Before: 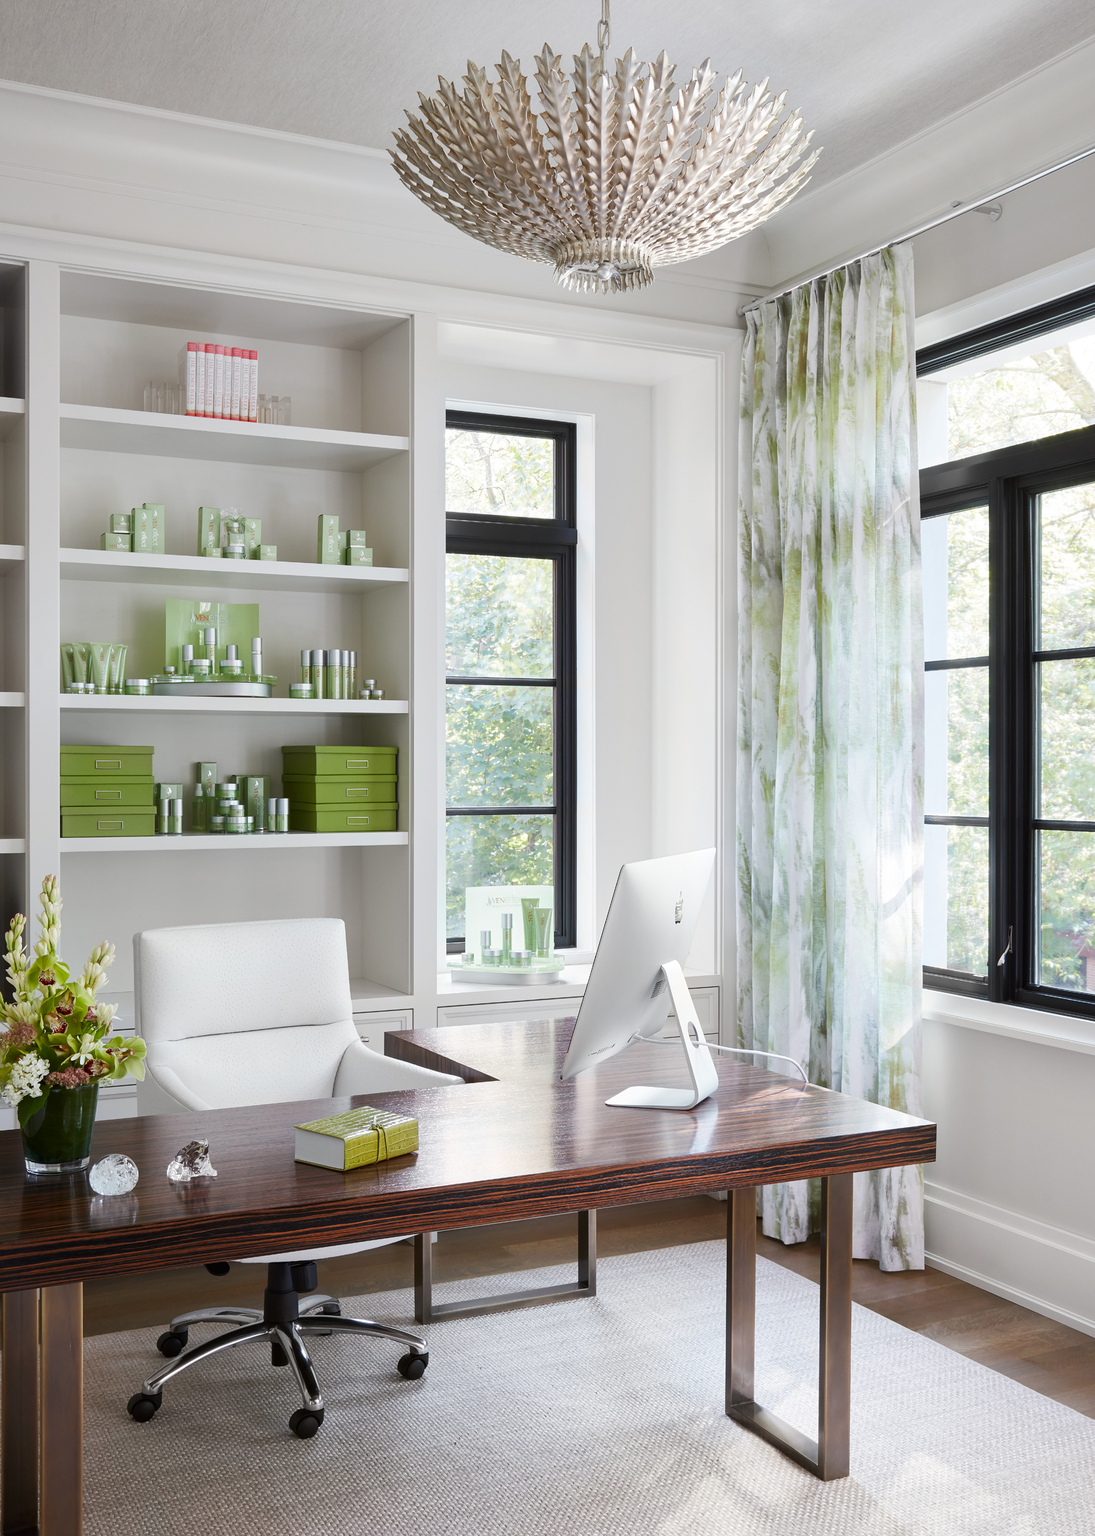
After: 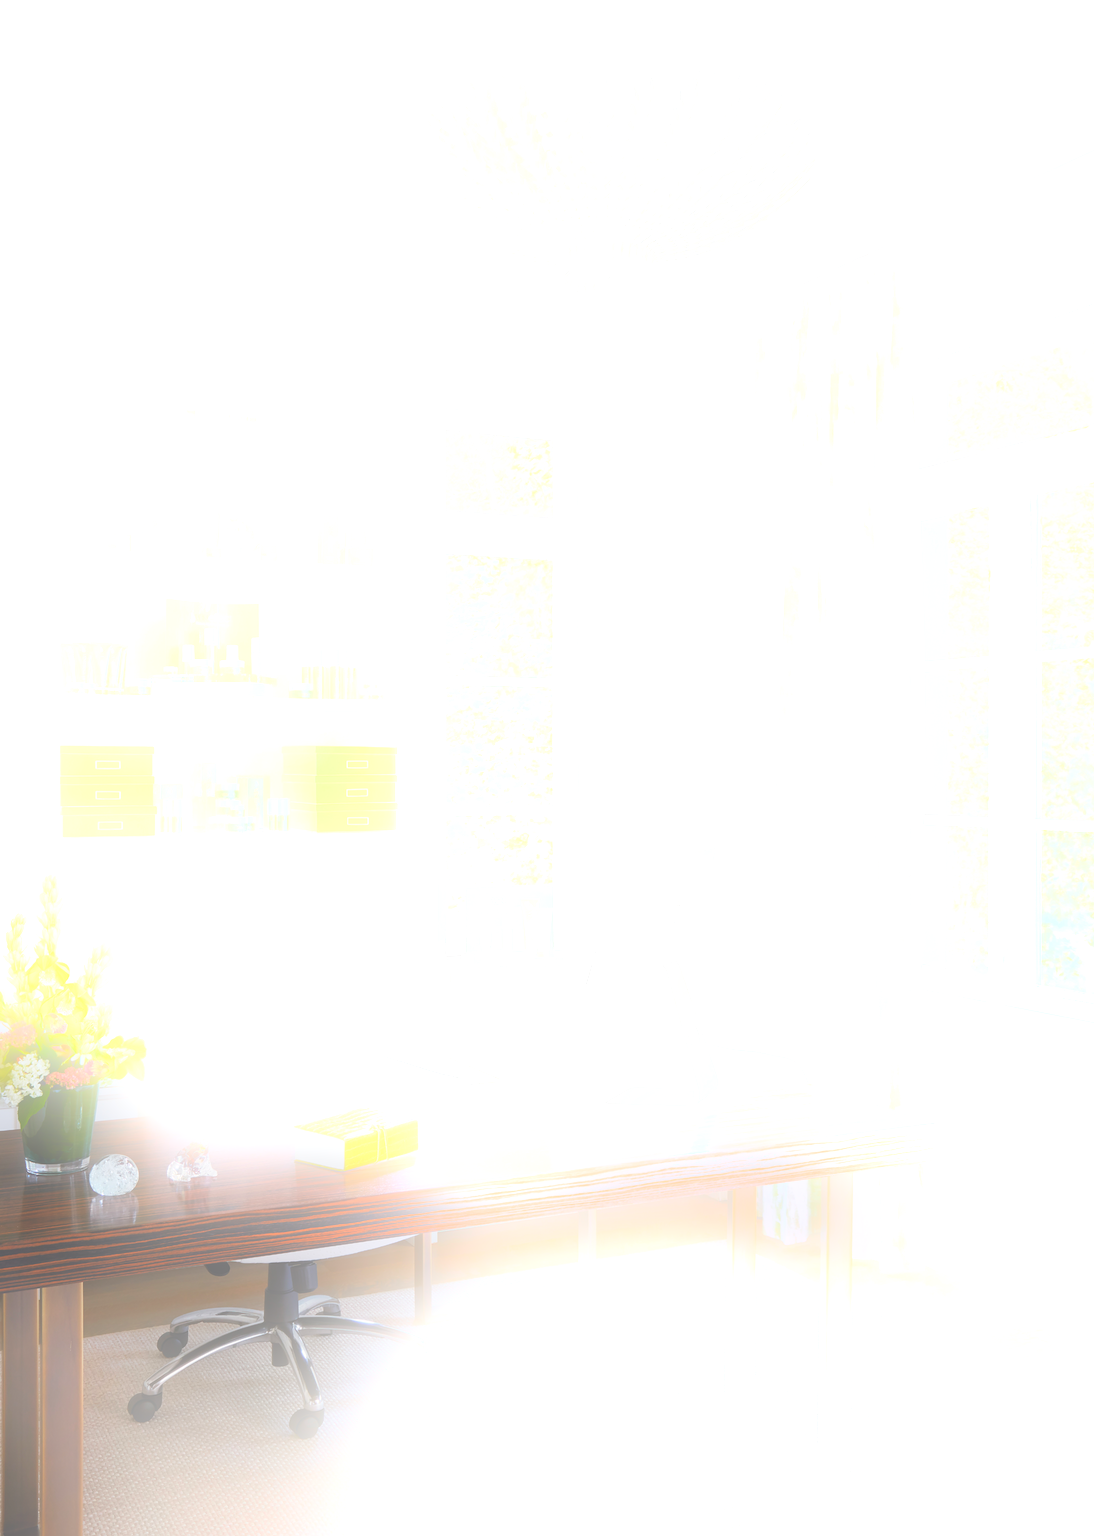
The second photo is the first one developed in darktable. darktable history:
bloom: size 25%, threshold 5%, strength 90%
tone equalizer: on, module defaults
